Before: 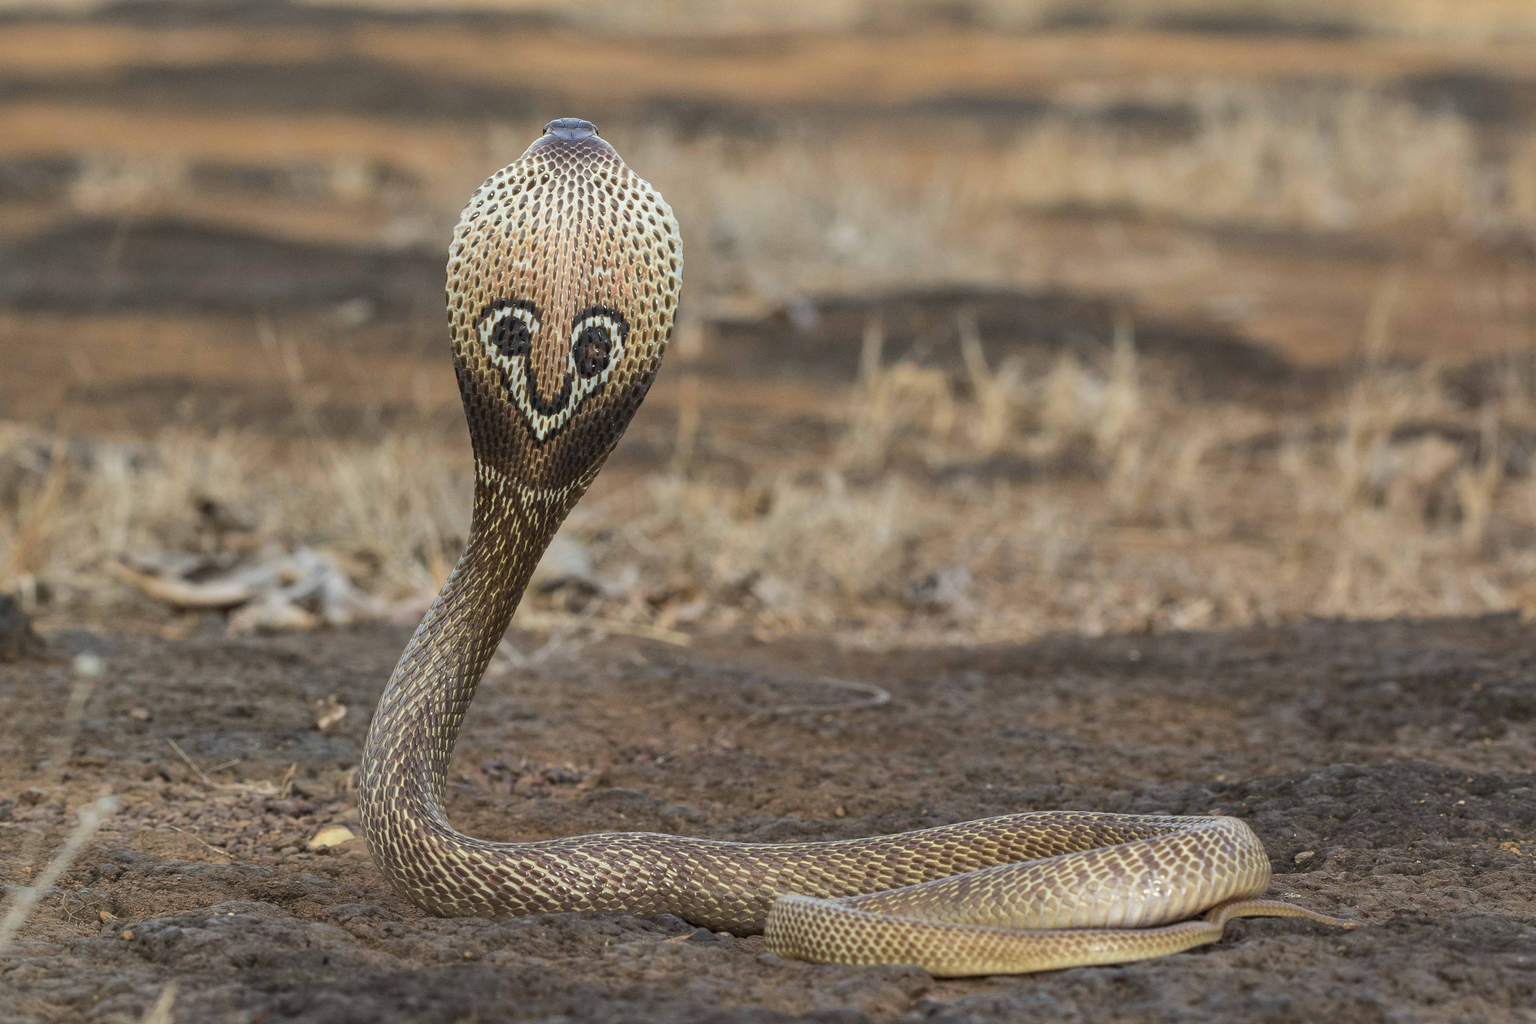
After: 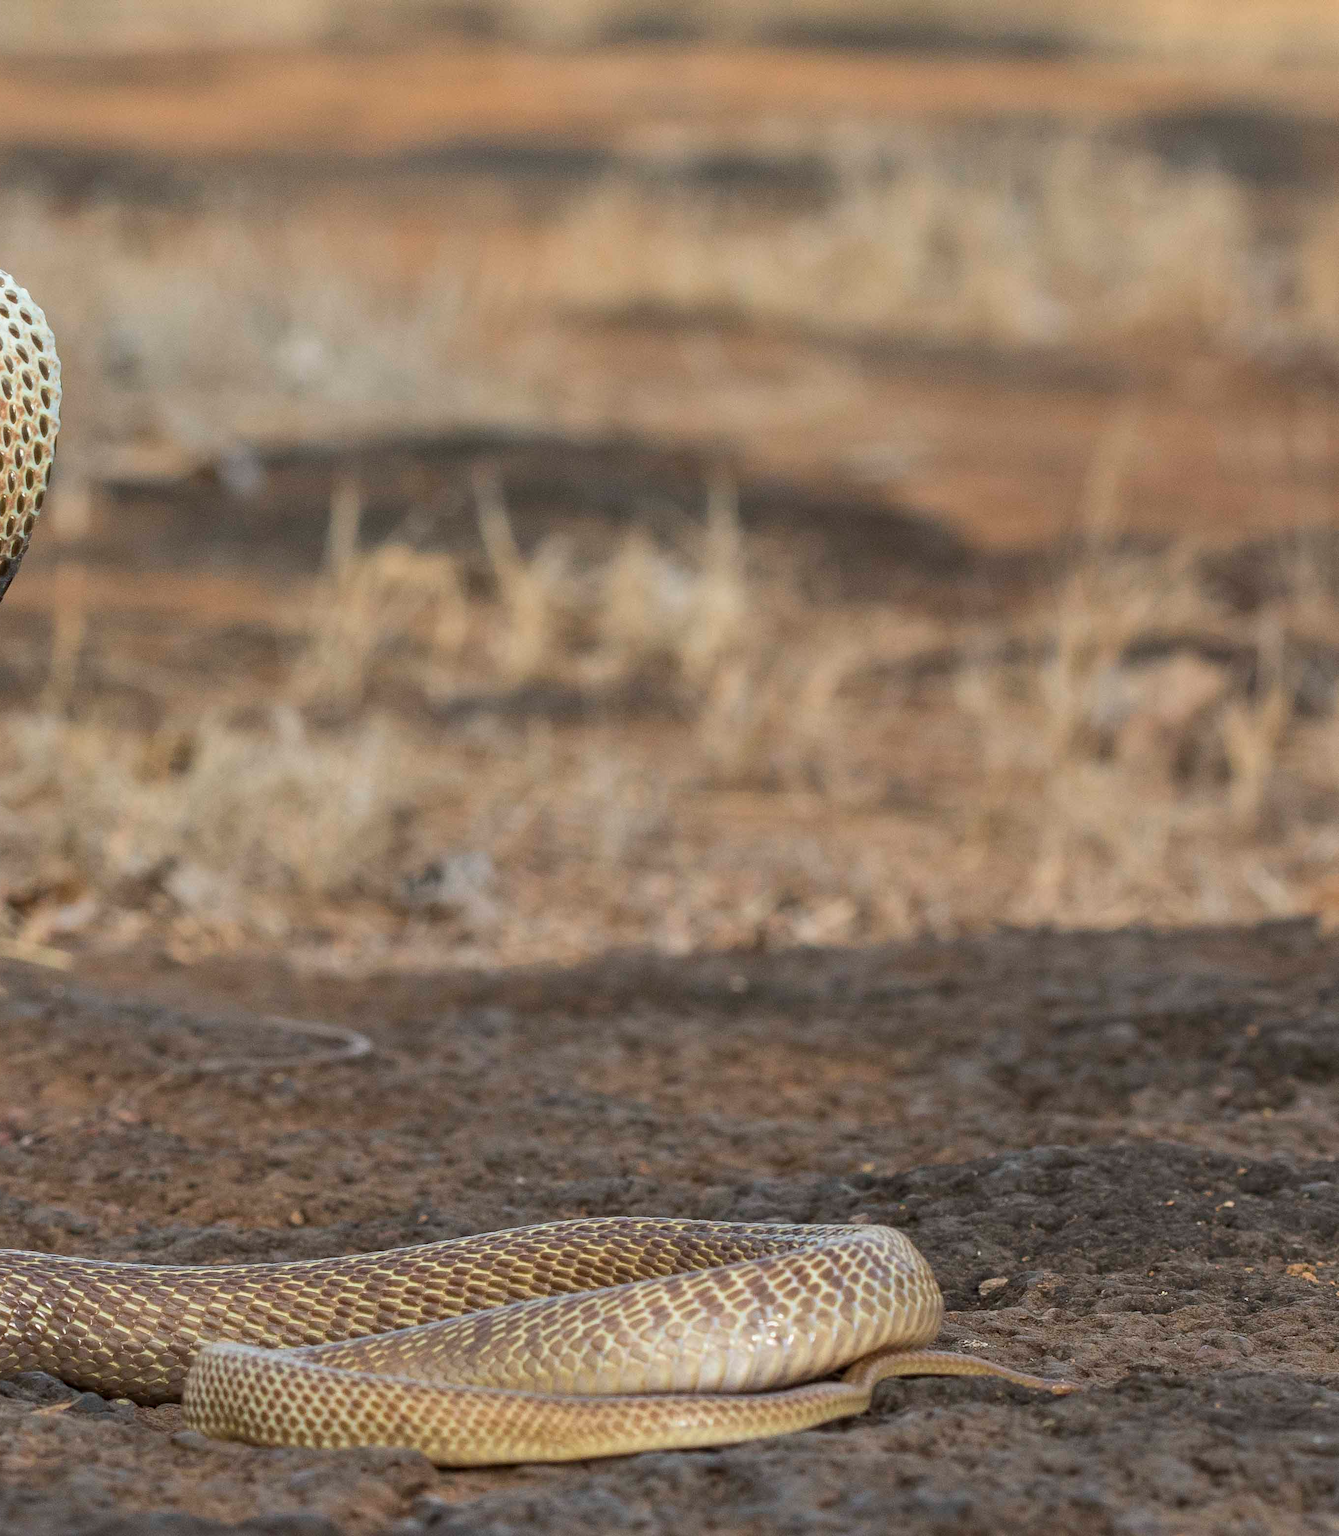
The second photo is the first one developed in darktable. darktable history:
crop: left 41.848%
